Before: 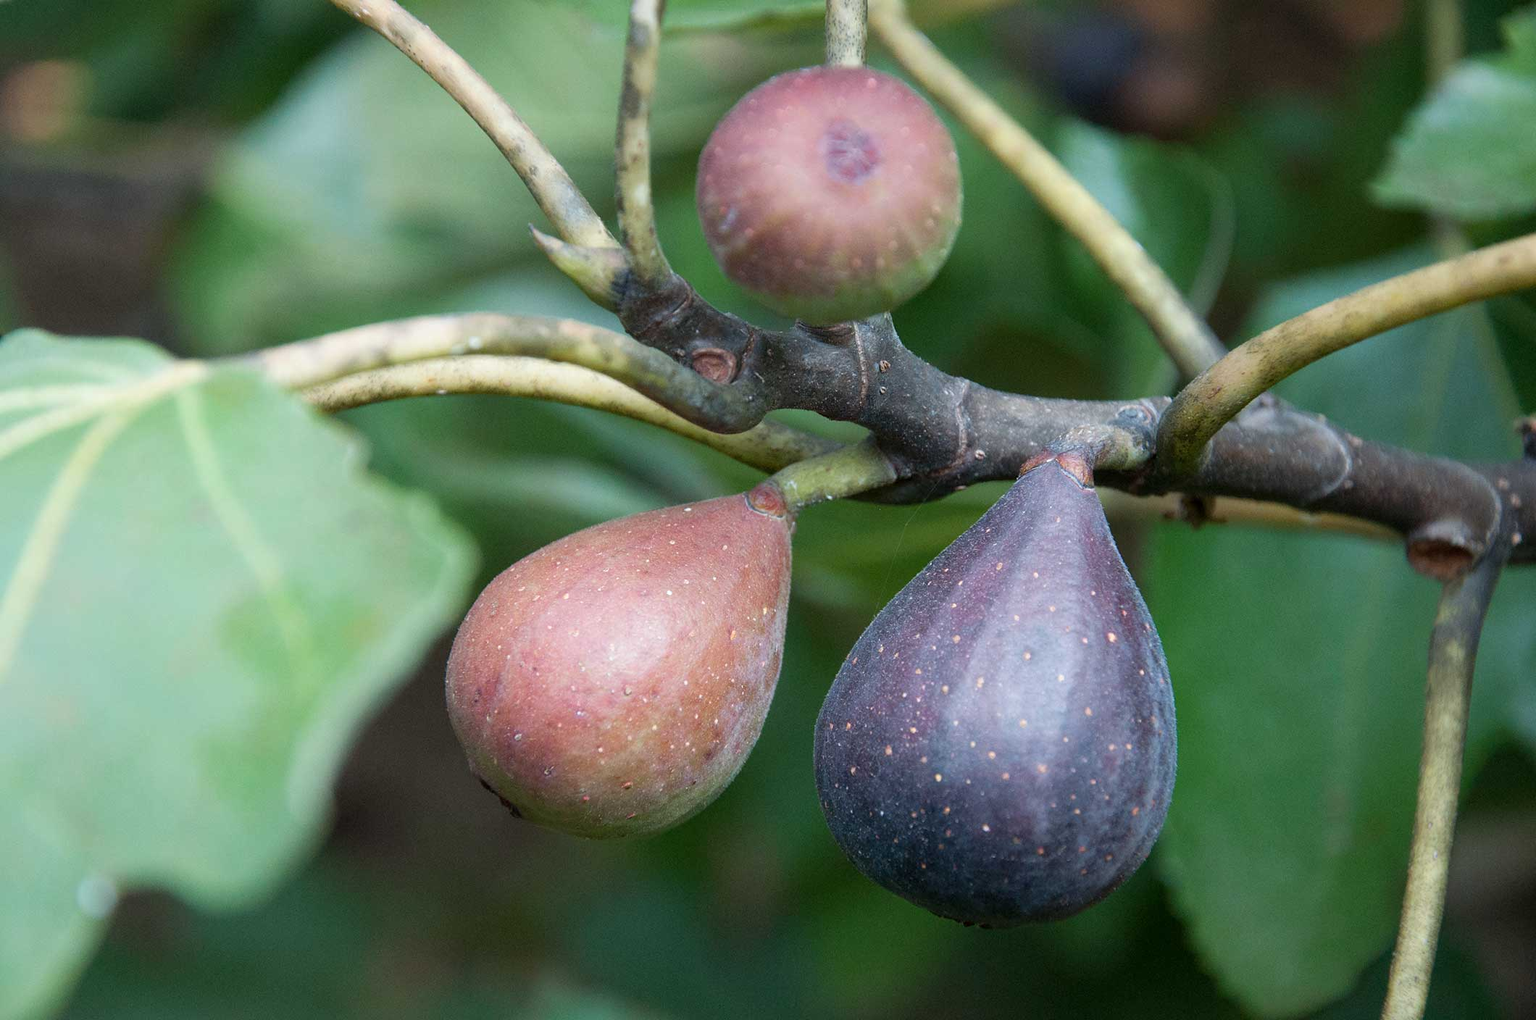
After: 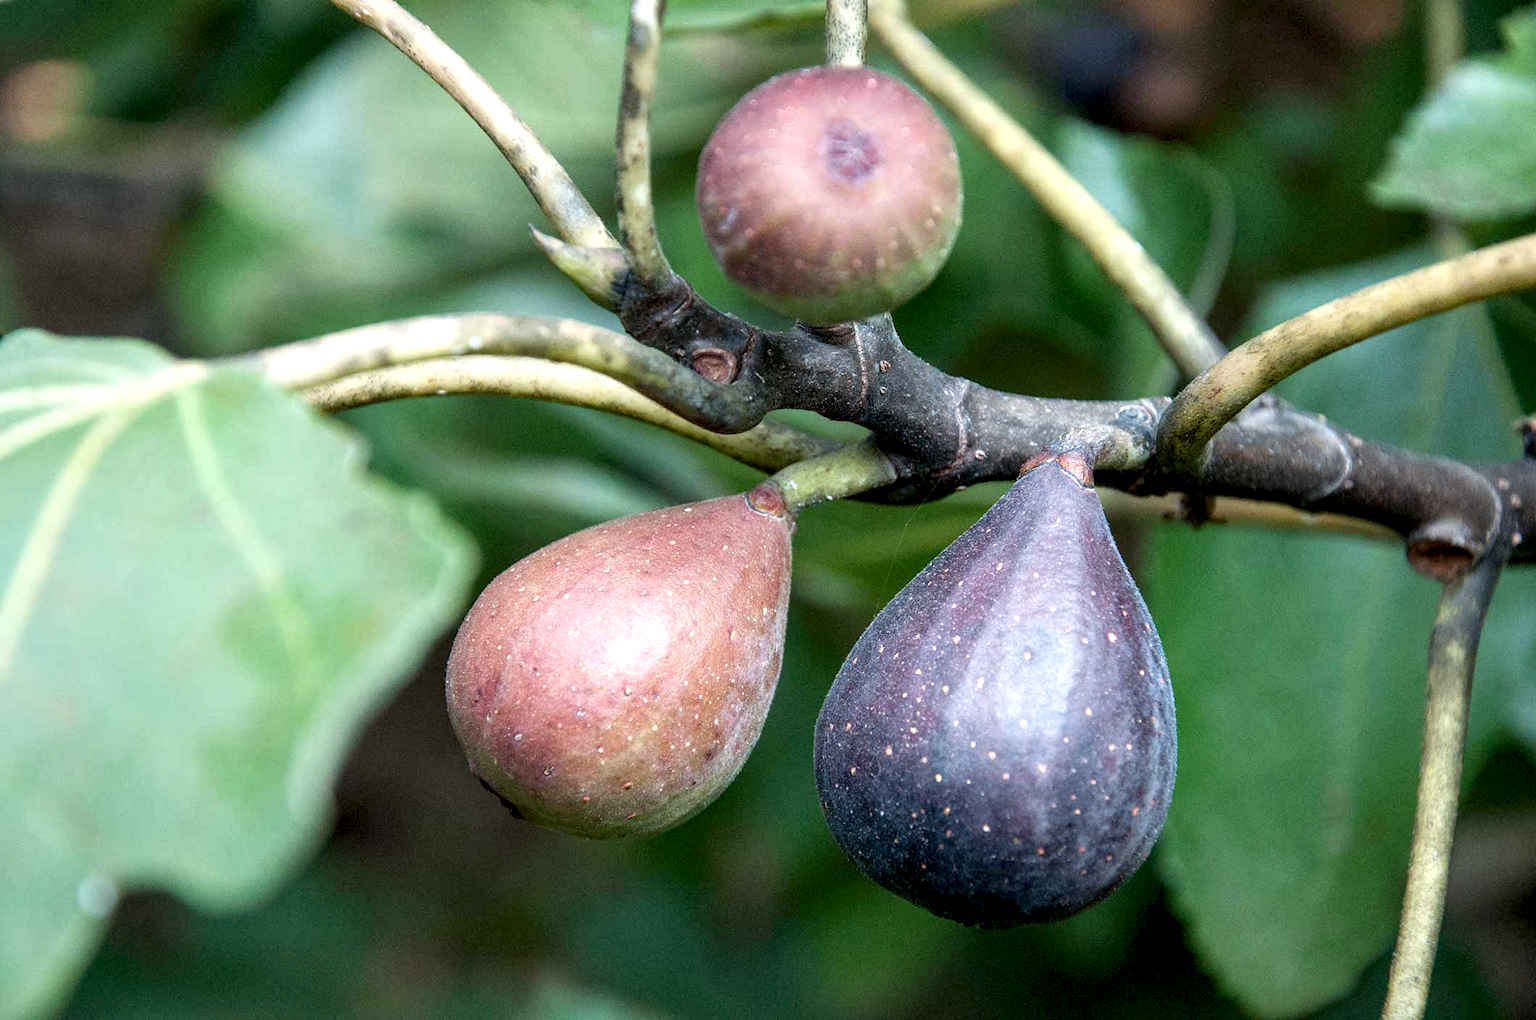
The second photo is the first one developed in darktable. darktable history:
local contrast: highlights 65%, shadows 54%, detail 169%, midtone range 0.514
levels: levels [0, 0.478, 1]
